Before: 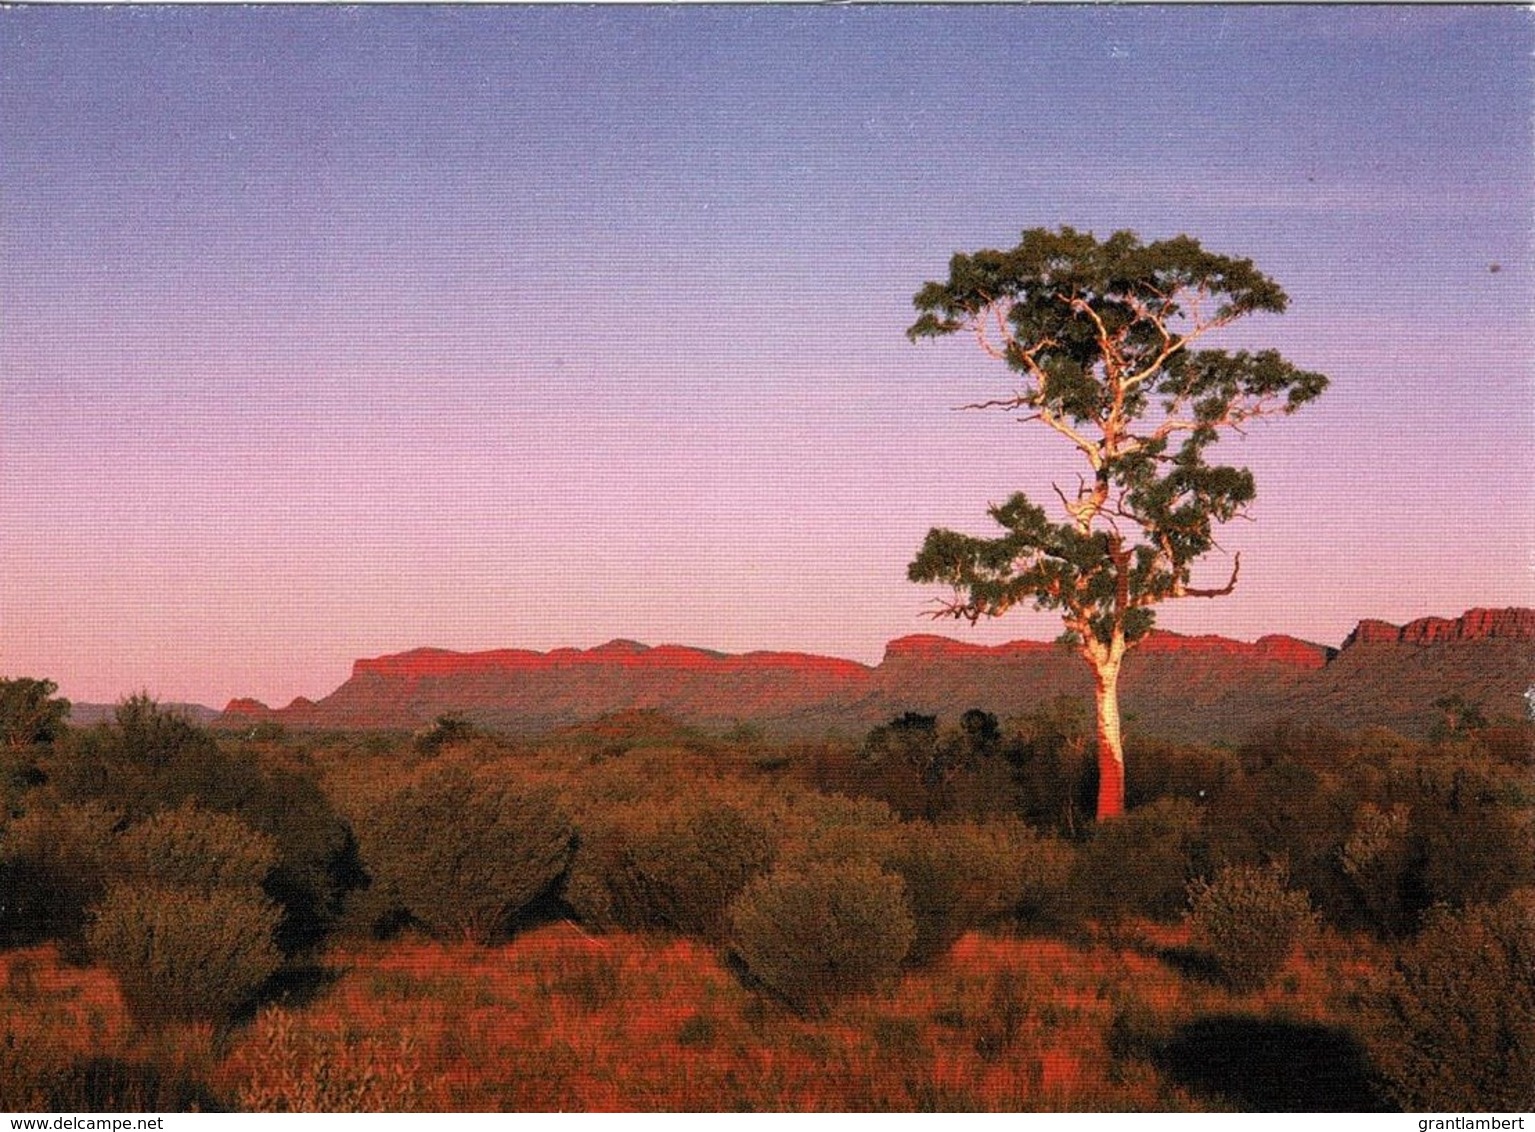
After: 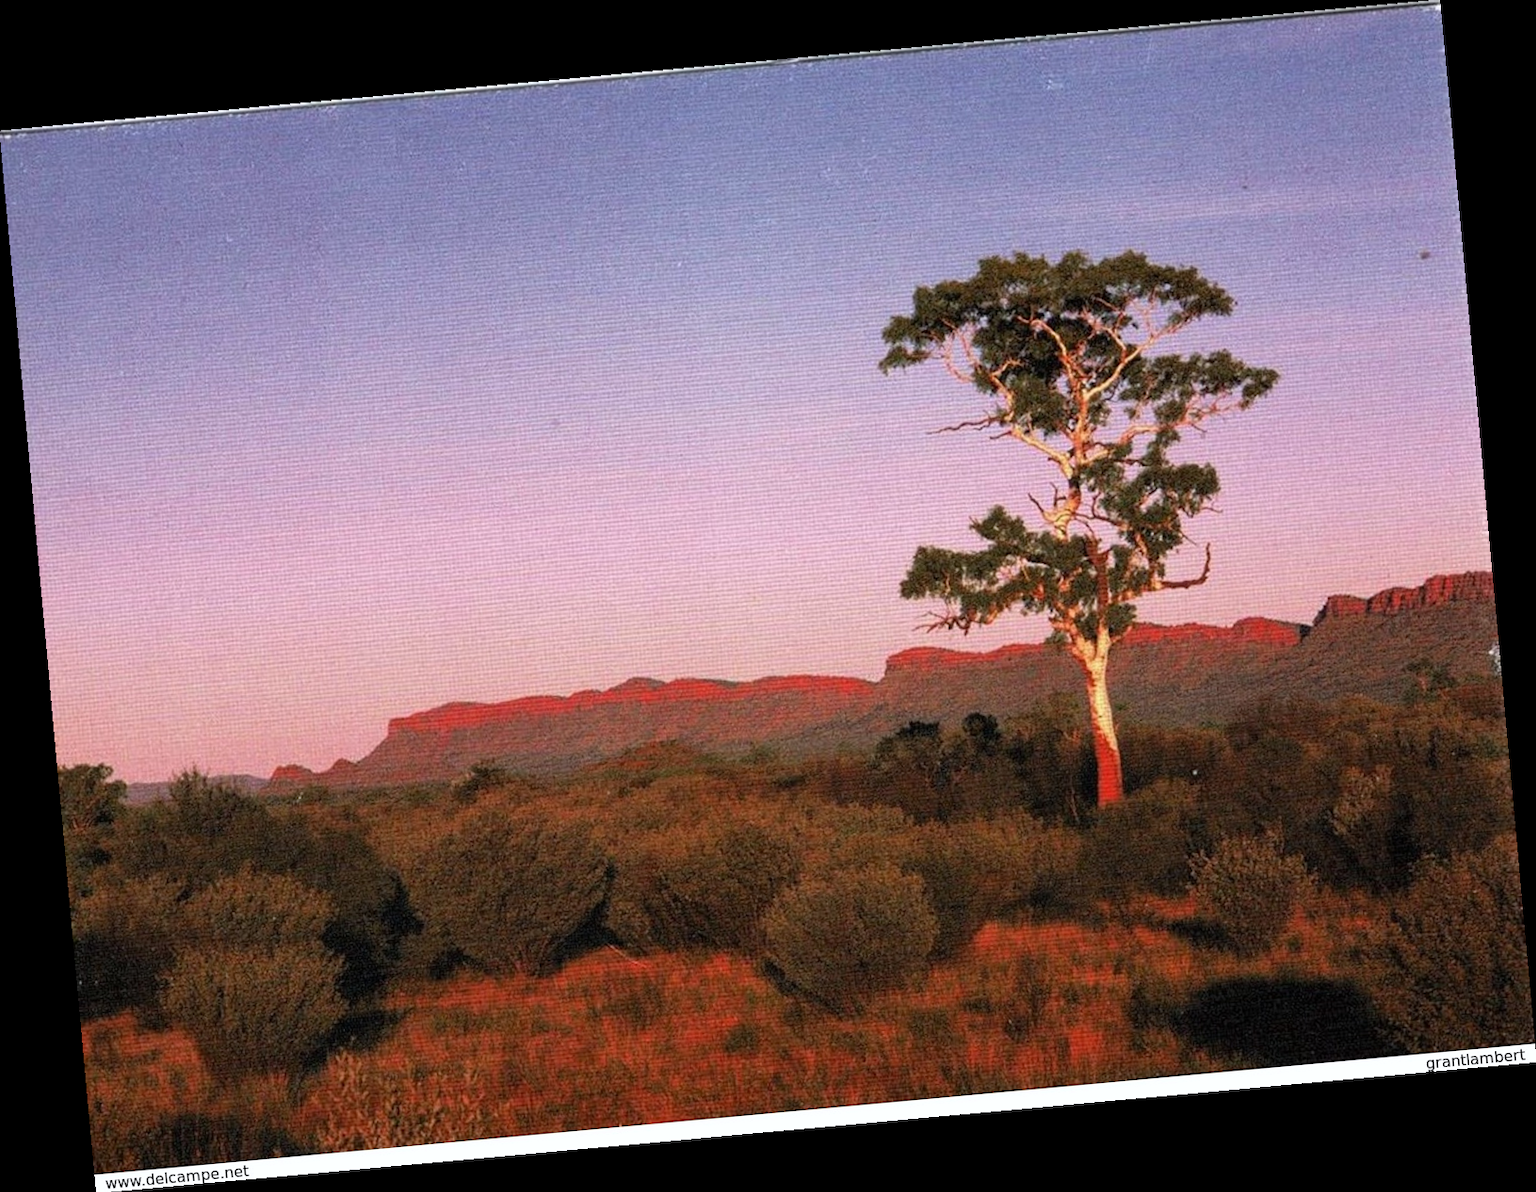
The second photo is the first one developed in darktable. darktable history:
white balance: red 0.988, blue 1.017
rotate and perspective: rotation -5.2°, automatic cropping off
